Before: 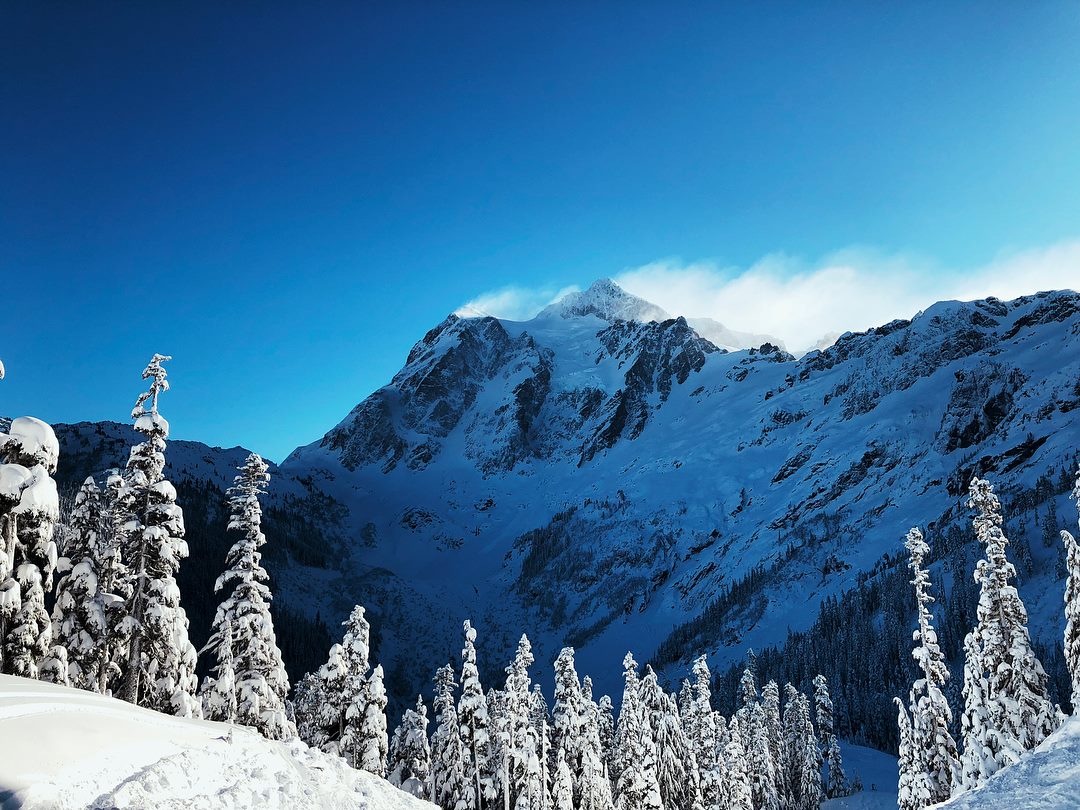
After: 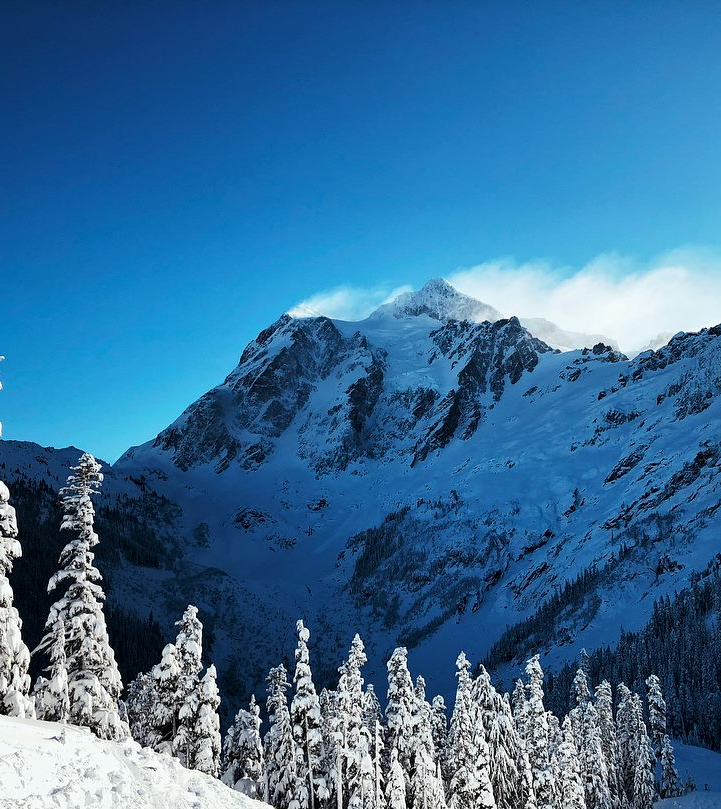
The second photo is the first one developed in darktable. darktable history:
crop and rotate: left 15.506%, right 17.724%
local contrast: mode bilateral grid, contrast 28, coarseness 16, detail 116%, midtone range 0.2
